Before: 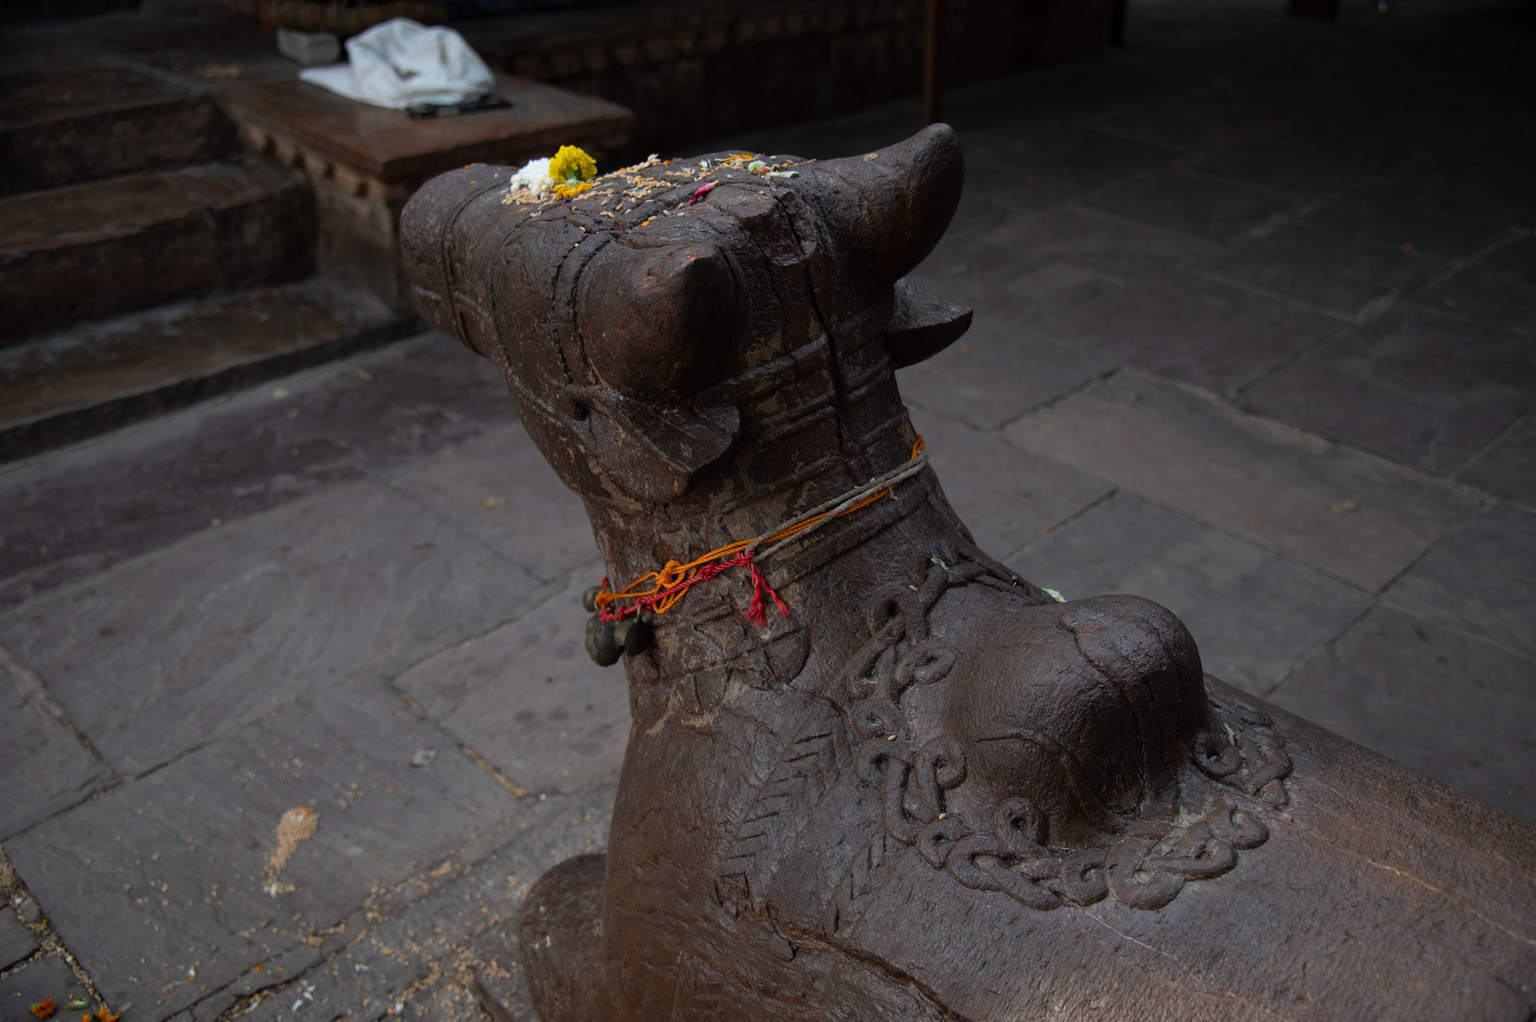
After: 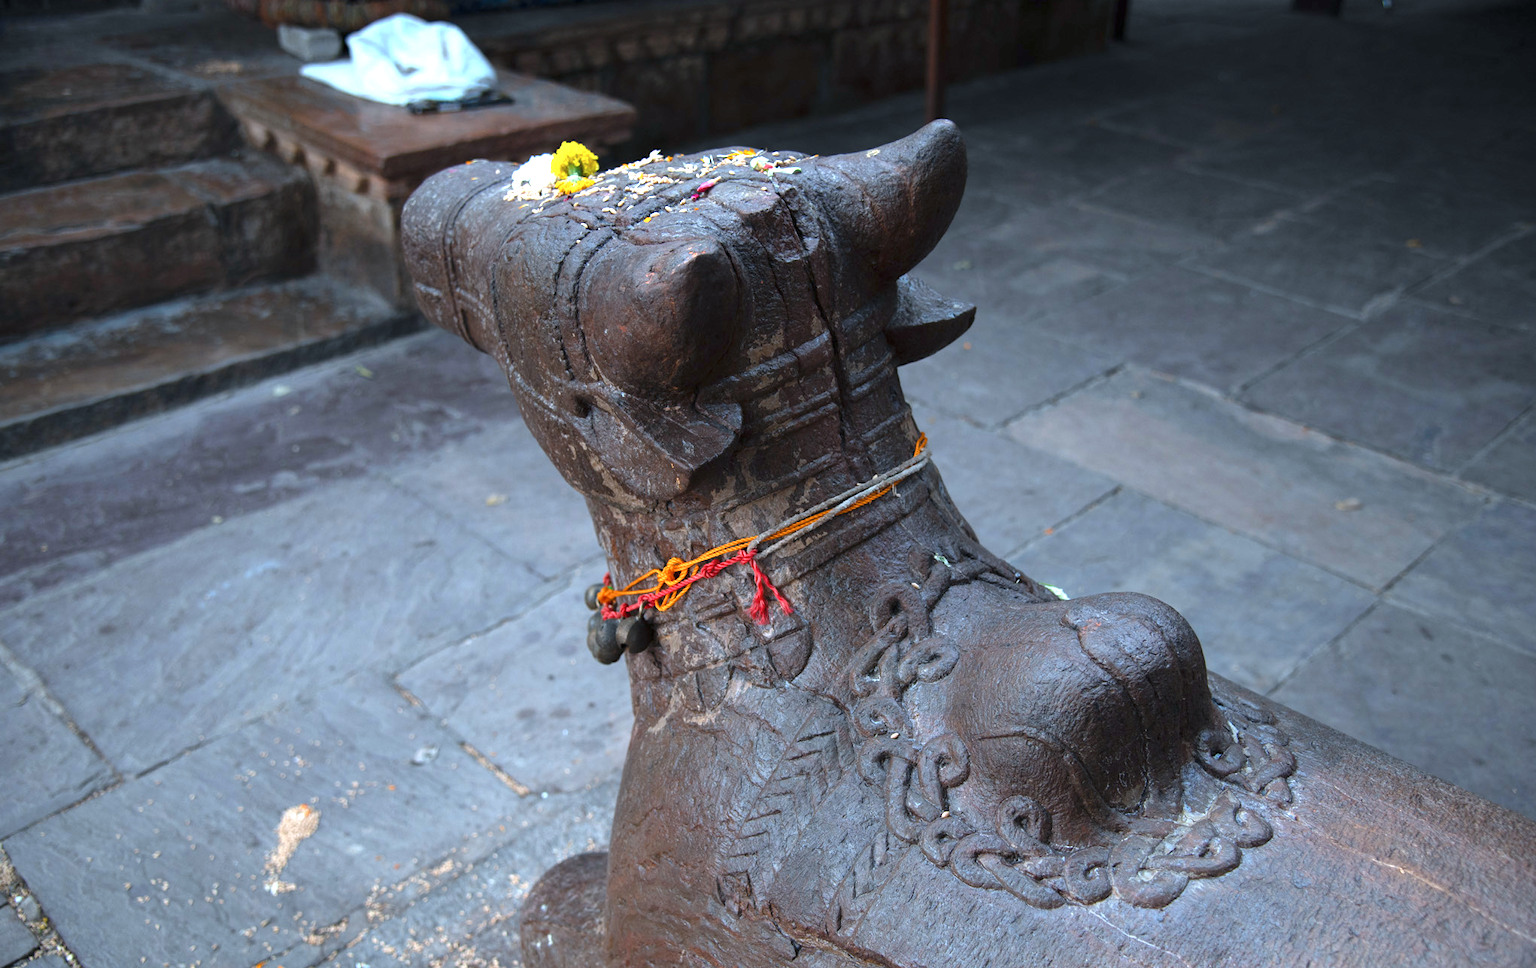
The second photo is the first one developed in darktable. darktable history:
crop: top 0.448%, right 0.264%, bottom 5.045%
exposure: black level correction 0, exposure 1.675 EV, compensate exposure bias true, compensate highlight preservation false
color calibration: output R [1.063, -0.012, -0.003, 0], output G [0, 1.022, 0.021, 0], output B [-0.079, 0.047, 1, 0], illuminant custom, x 0.389, y 0.387, temperature 3838.64 K
